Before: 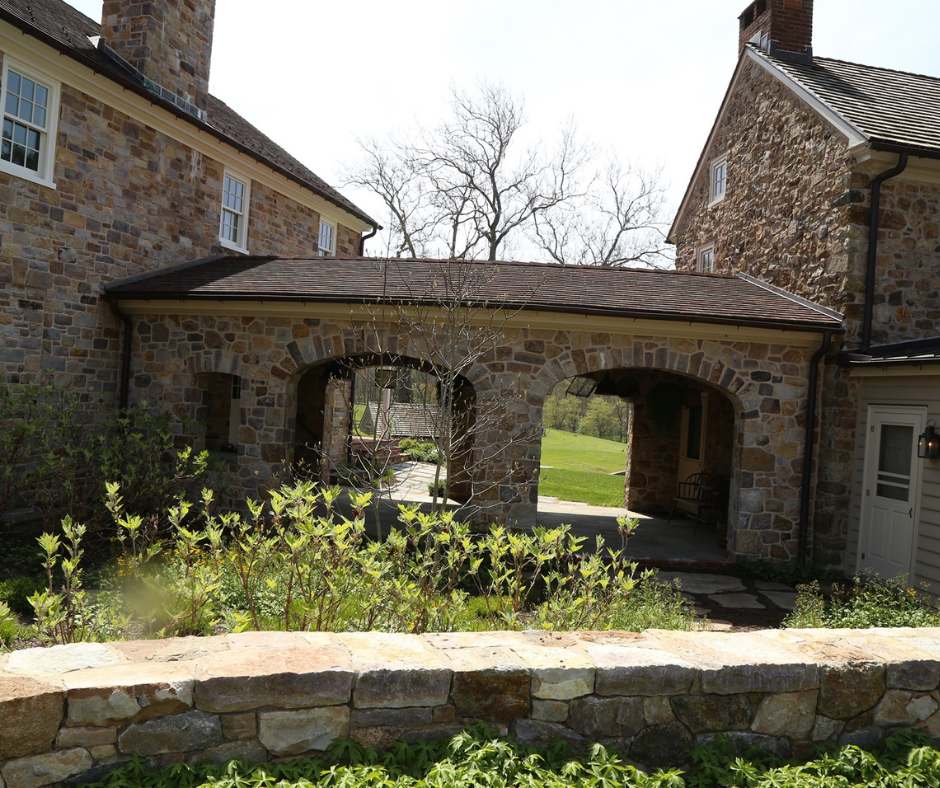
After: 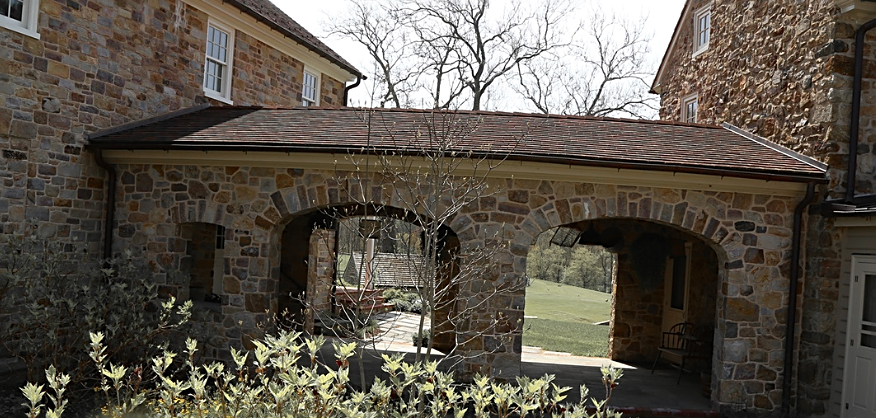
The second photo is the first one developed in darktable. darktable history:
sharpen: on, module defaults
crop: left 1.78%, top 19.041%, right 5%, bottom 27.899%
tone equalizer: edges refinement/feathering 500, mask exposure compensation -1.57 EV, preserve details no
color zones: curves: ch1 [(0, 0.679) (0.143, 0.647) (0.286, 0.261) (0.378, -0.011) (0.571, 0.396) (0.714, 0.399) (0.857, 0.406) (1, 0.679)]
